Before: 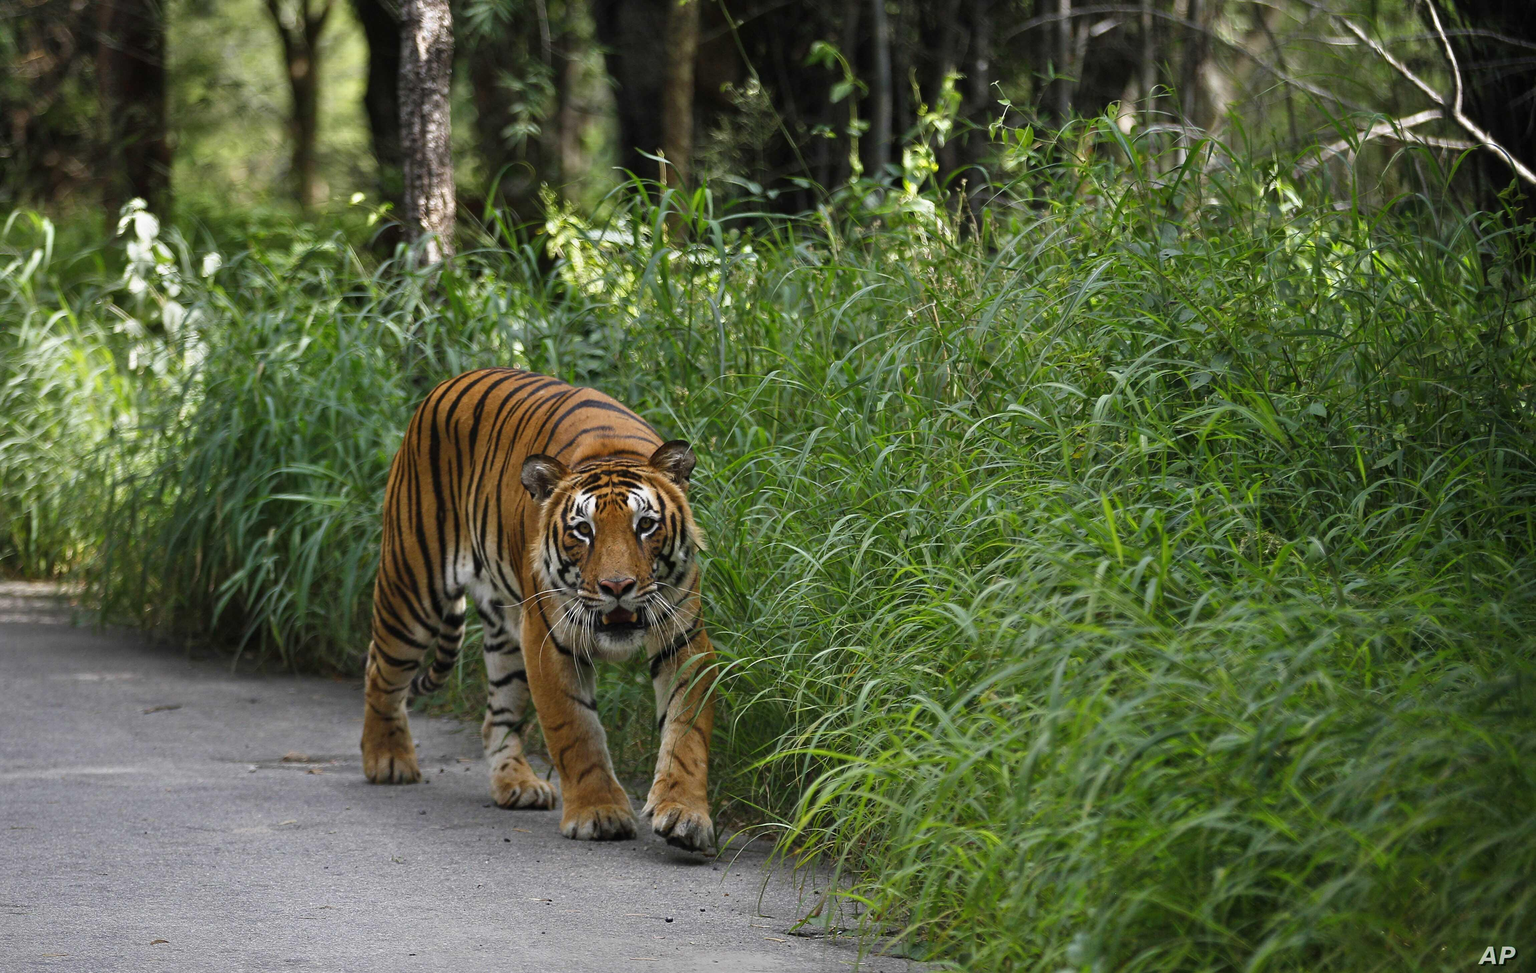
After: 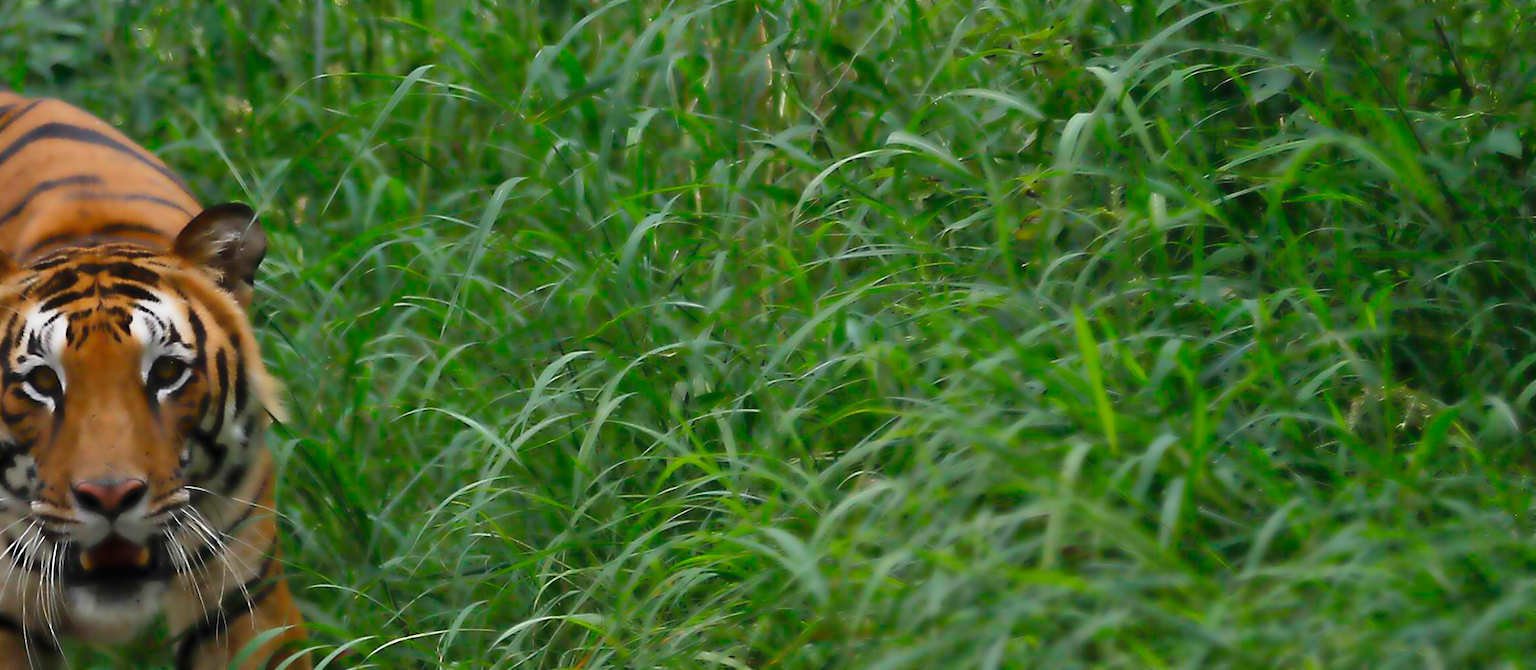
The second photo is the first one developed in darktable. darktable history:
sharpen: radius 2.529, amount 0.323
crop: left 36.607%, top 34.735%, right 13.146%, bottom 30.611%
vibrance: on, module defaults
lowpass: radius 4, soften with bilateral filter, unbound 0
